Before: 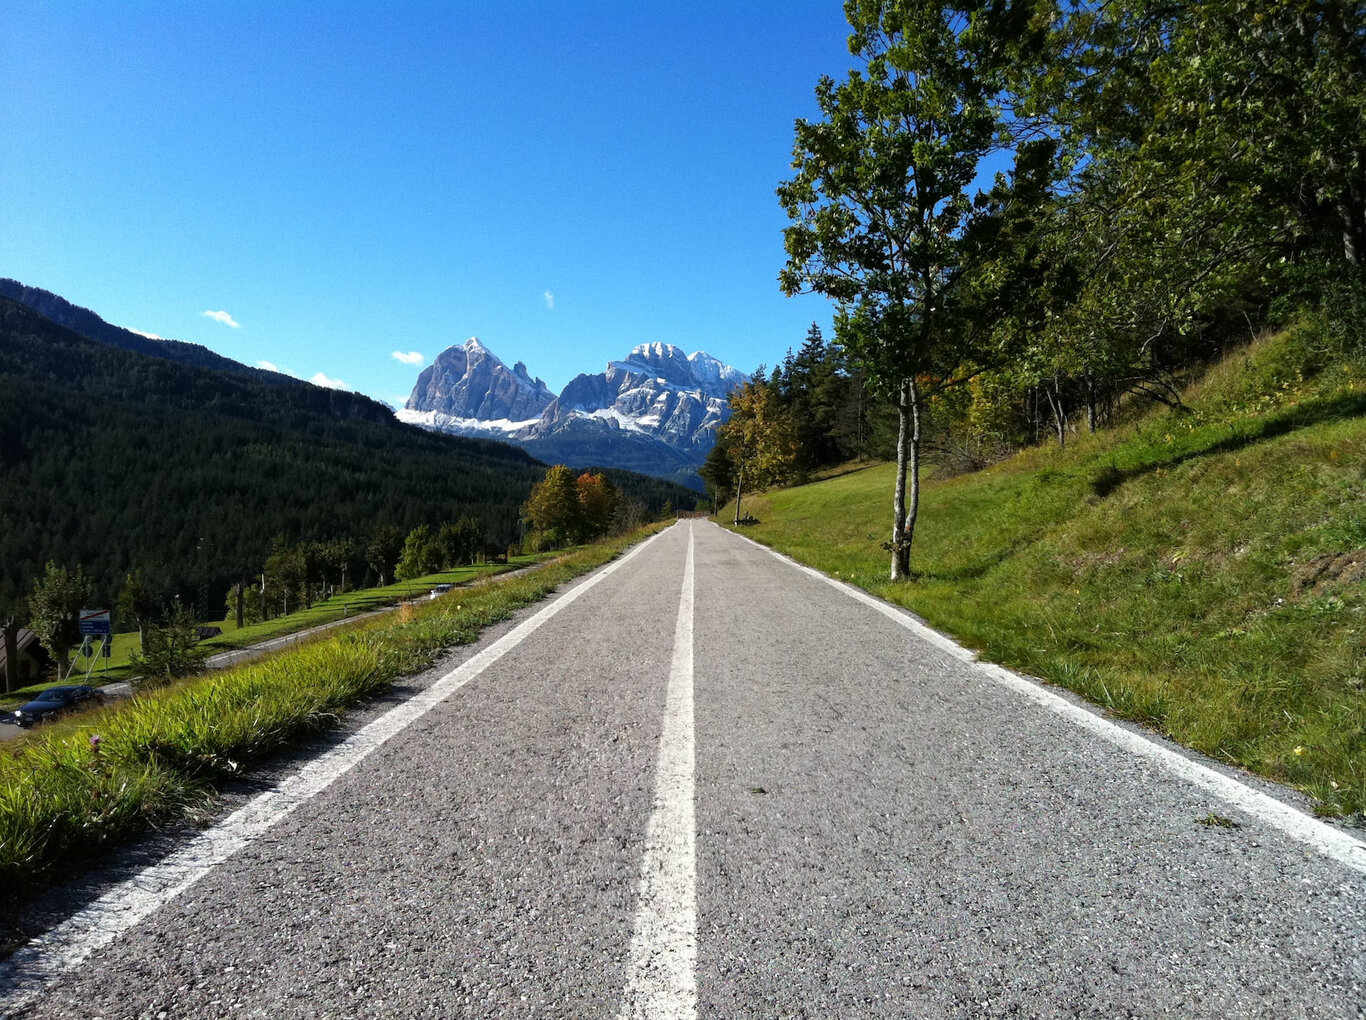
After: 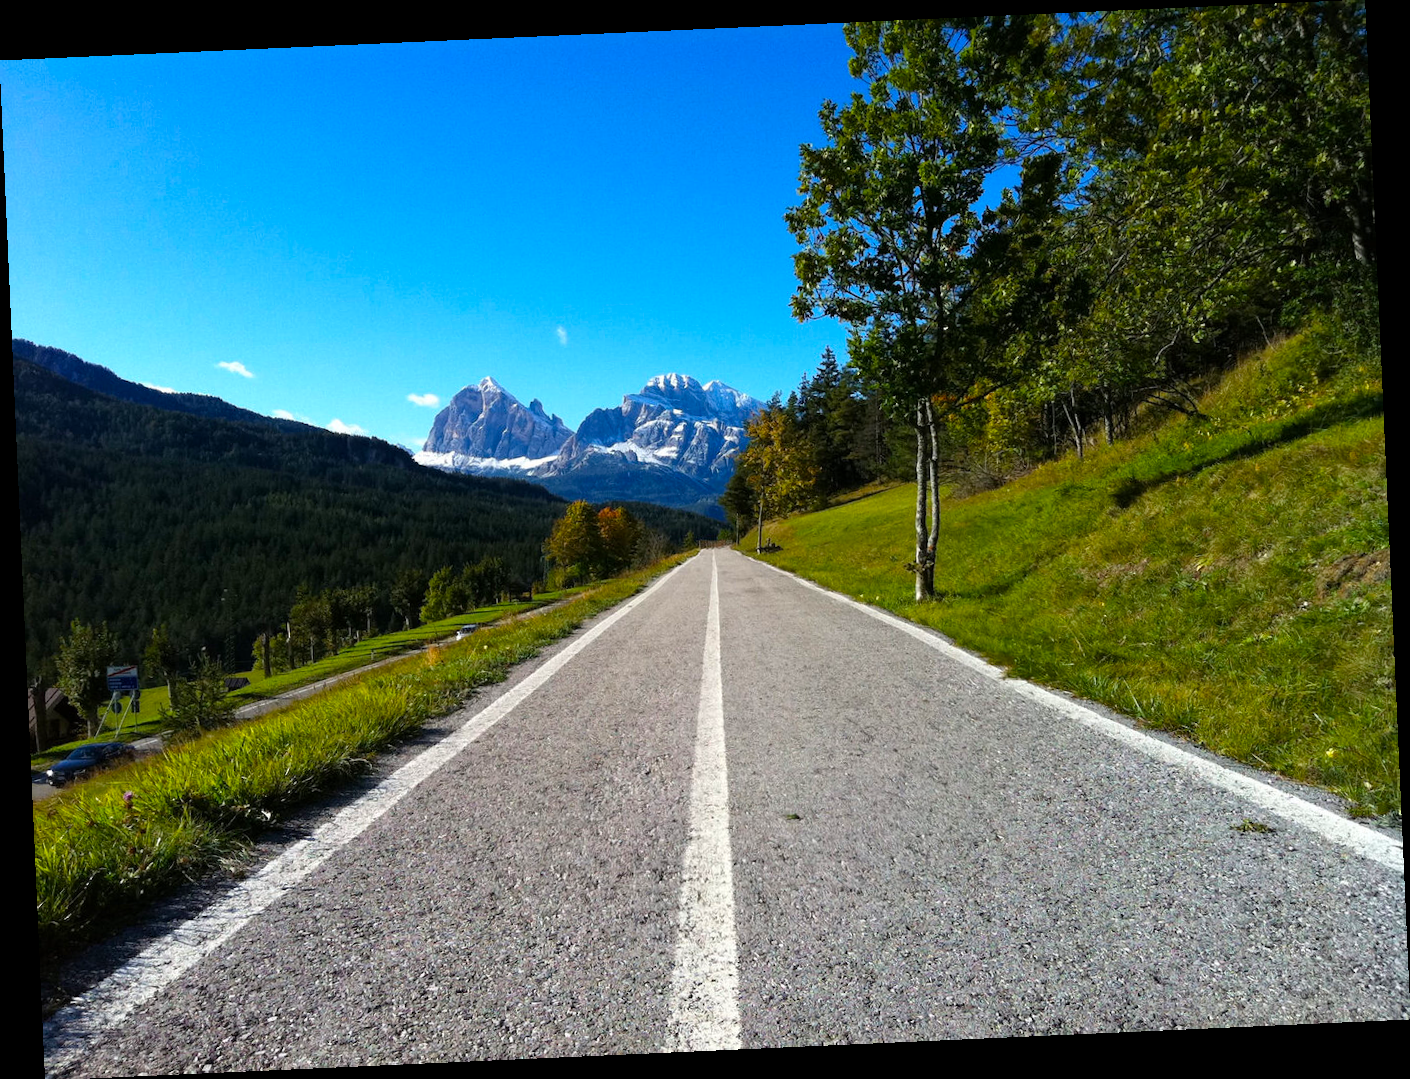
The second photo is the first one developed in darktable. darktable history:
color balance rgb: perceptual saturation grading › global saturation 25%, global vibrance 20%
rotate and perspective: rotation -2.56°, automatic cropping off
